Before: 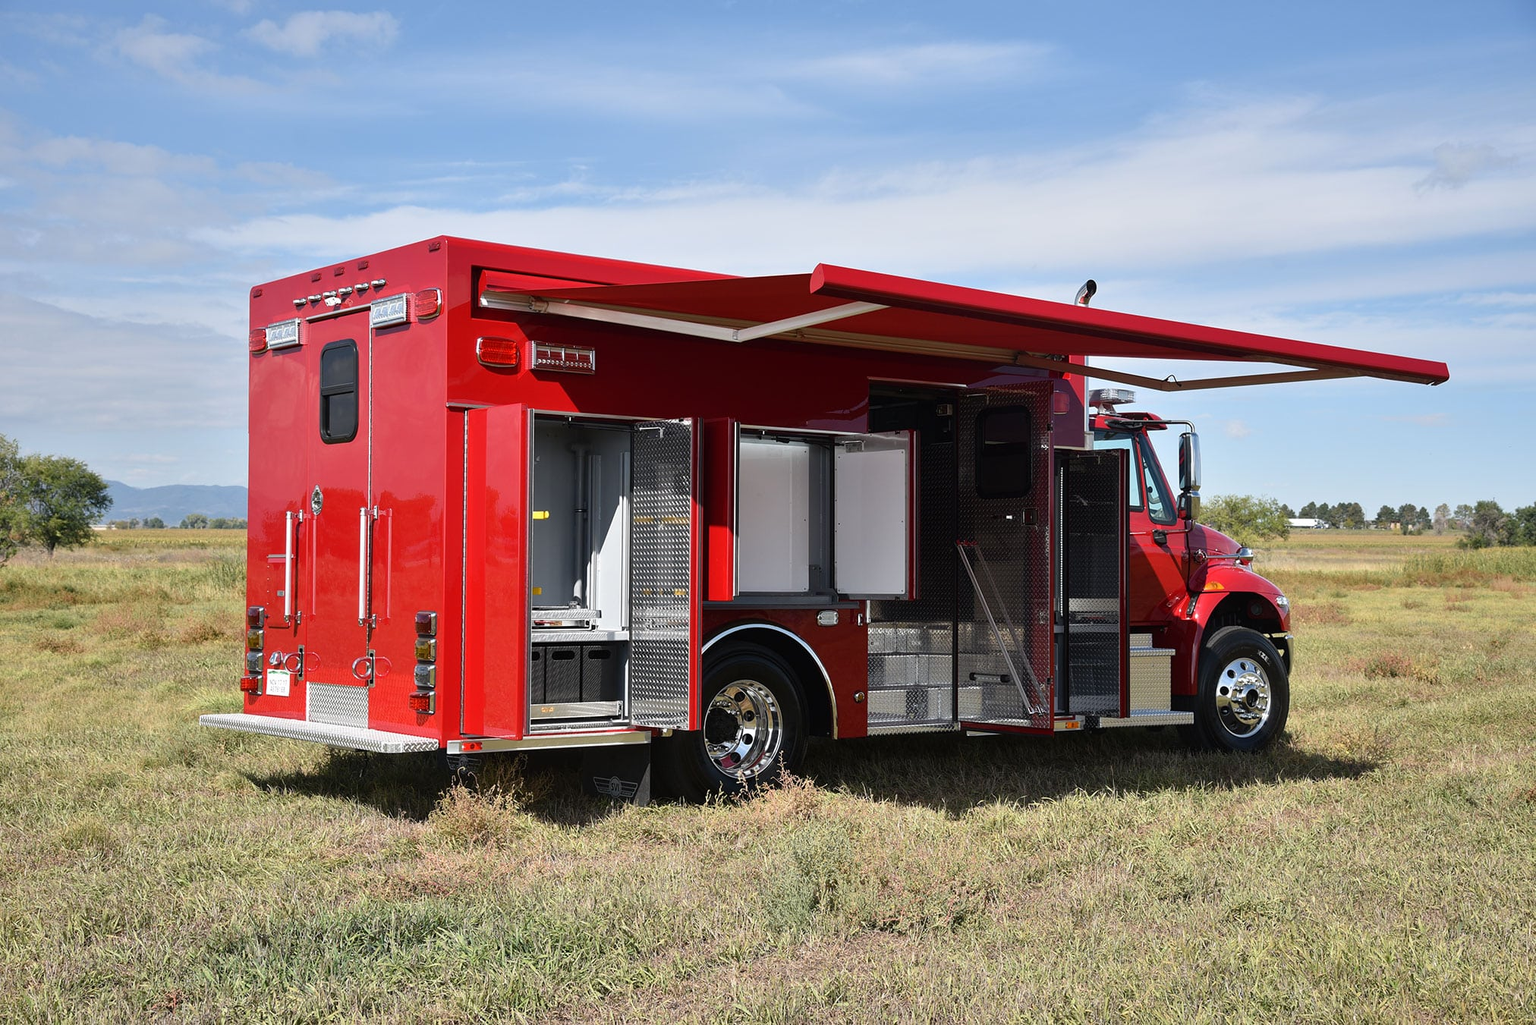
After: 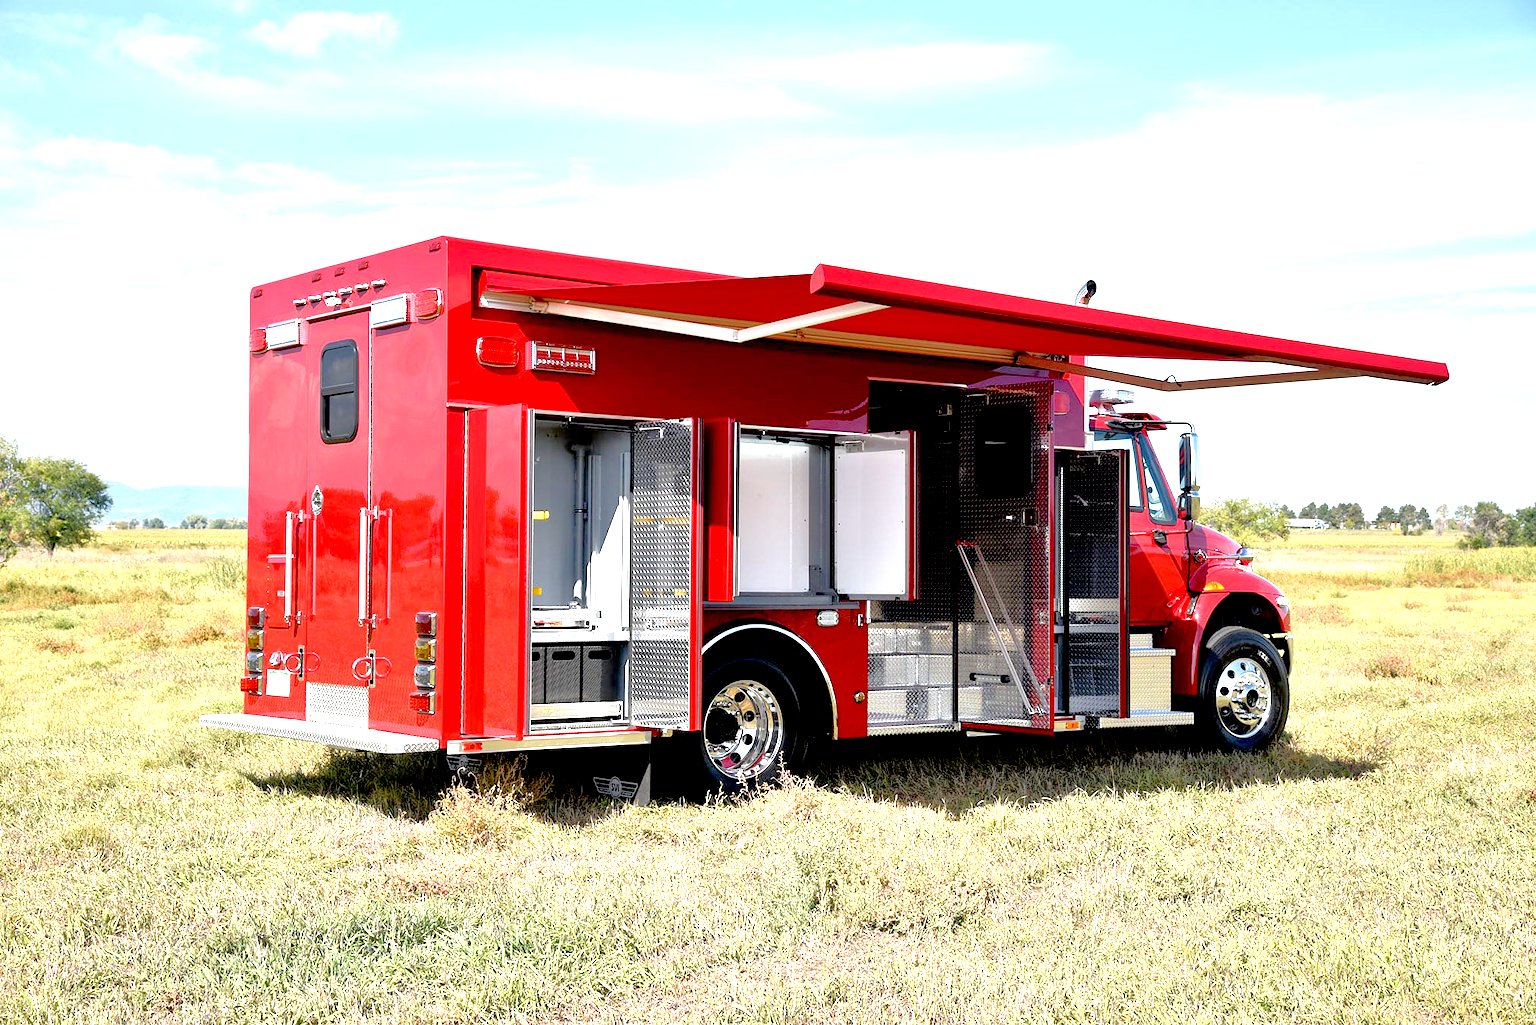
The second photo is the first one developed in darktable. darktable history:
exposure: black level correction 0.009, exposure 1.425 EV, compensate highlight preservation false
tone equalizer: -7 EV 0.15 EV, -6 EV 0.6 EV, -5 EV 1.15 EV, -4 EV 1.33 EV, -3 EV 1.15 EV, -2 EV 0.6 EV, -1 EV 0.15 EV, mask exposure compensation -0.5 EV
